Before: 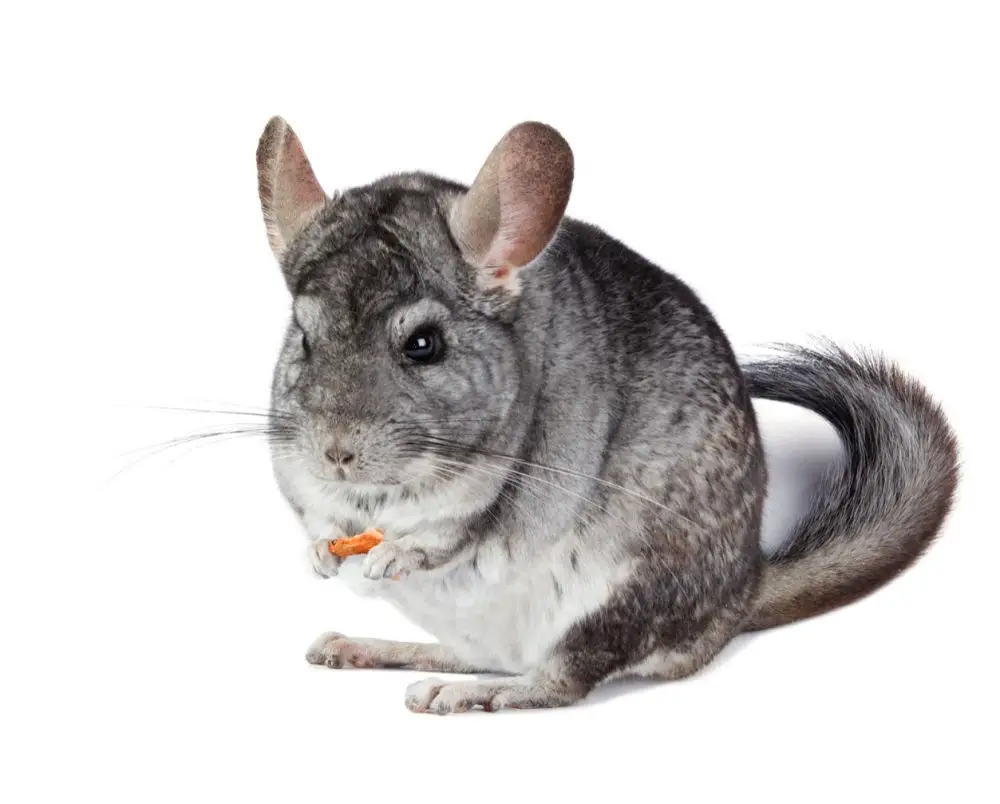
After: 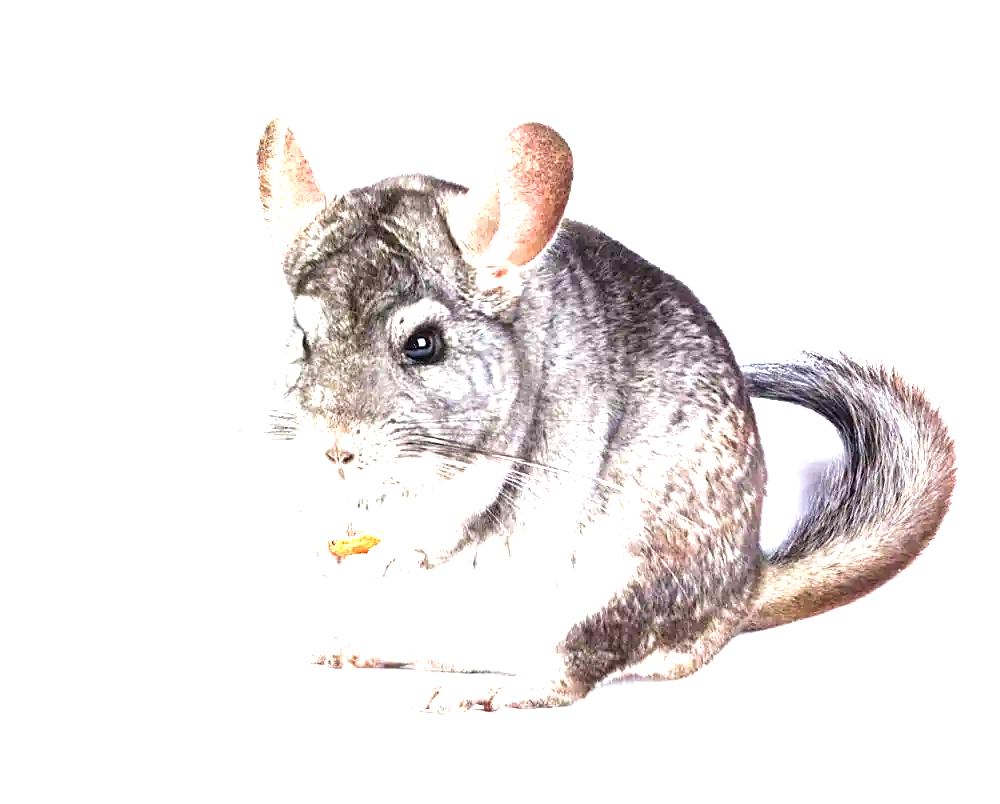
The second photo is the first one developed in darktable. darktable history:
exposure: black level correction 0, exposure 1.922 EV, compensate exposure bias true, compensate highlight preservation false
velvia: strength 44.36%
sharpen: on, module defaults
